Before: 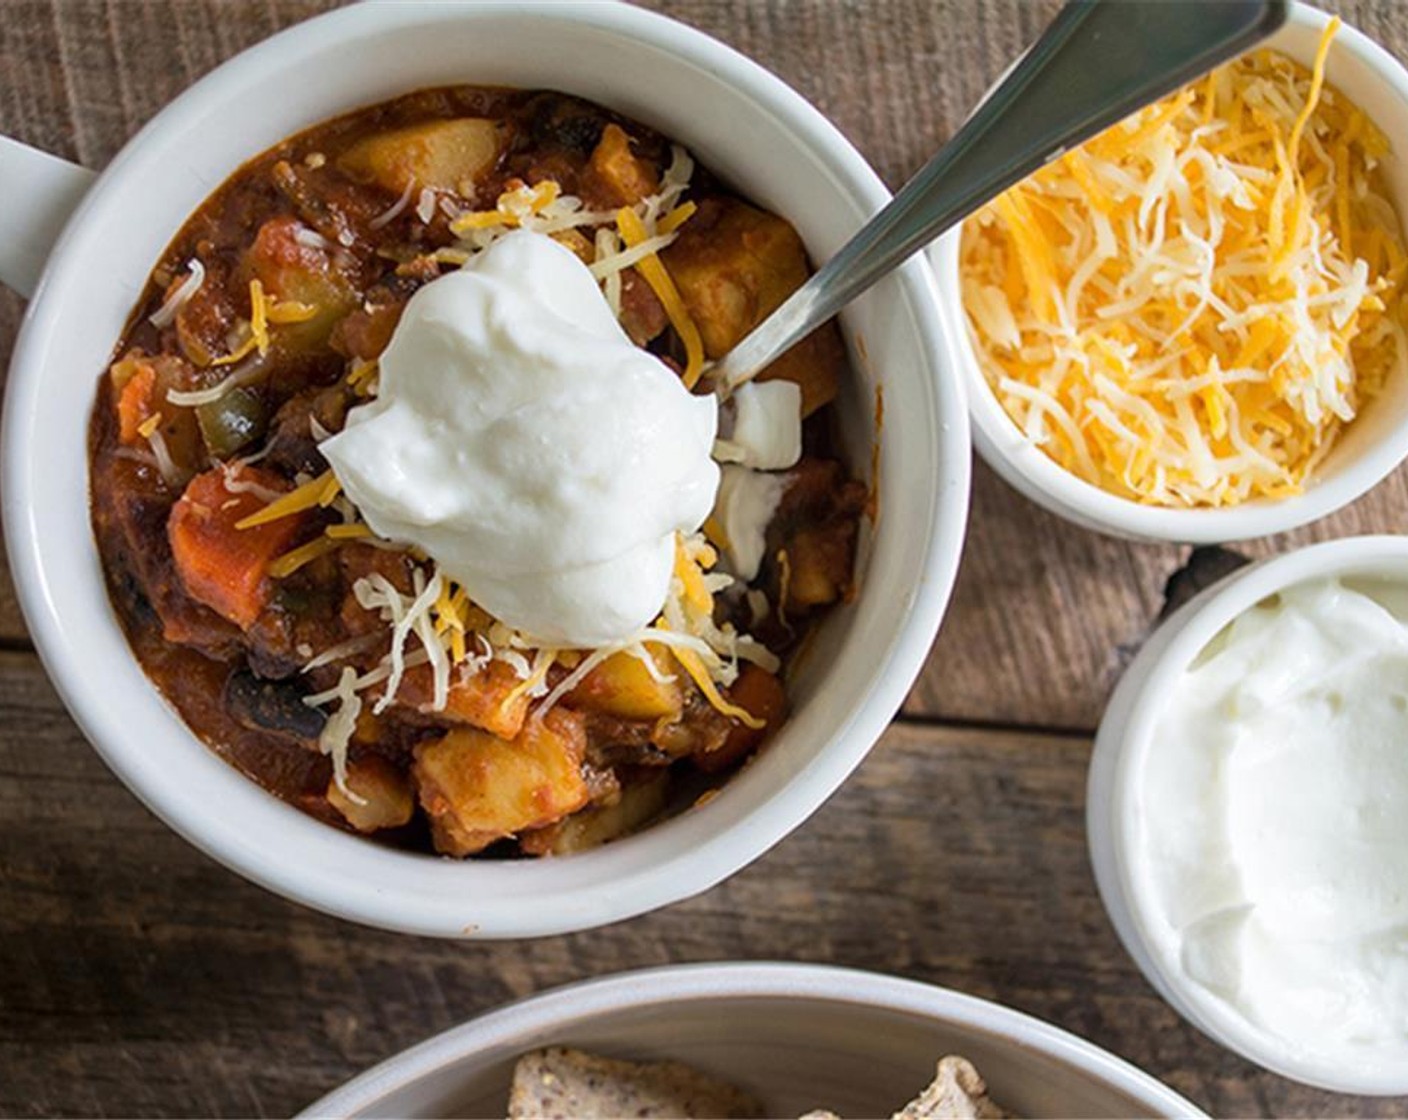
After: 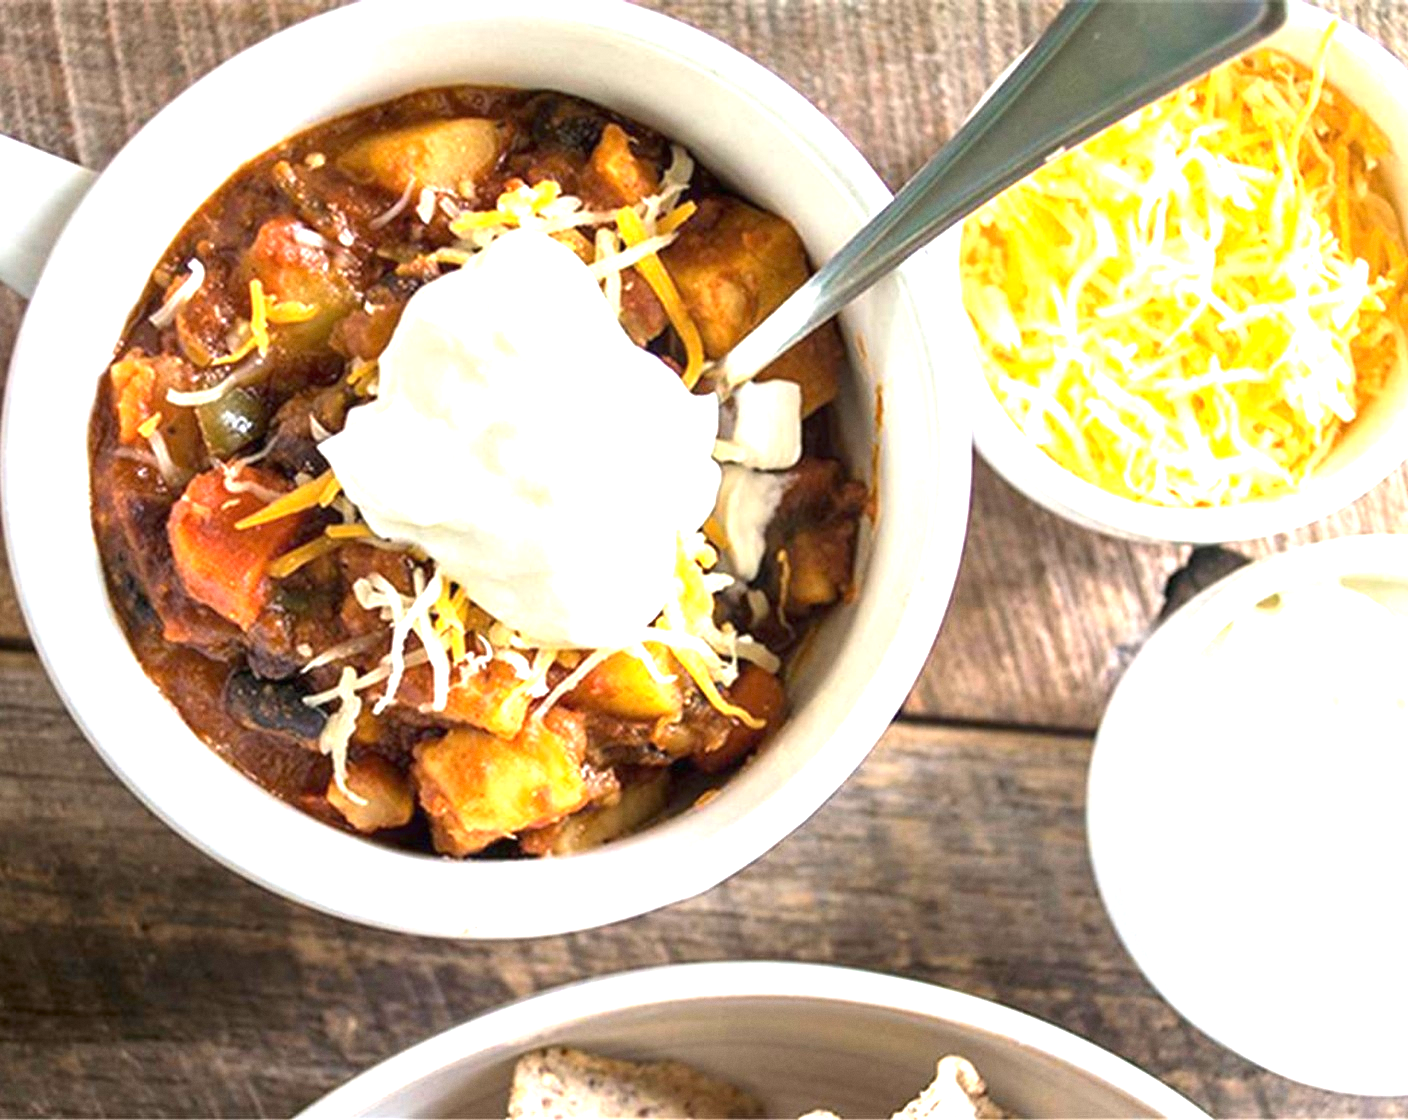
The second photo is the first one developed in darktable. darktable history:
grain: coarseness 0.09 ISO, strength 10%
exposure: black level correction 0, exposure 1.675 EV, compensate exposure bias true, compensate highlight preservation false
base curve: curves: ch0 [(0, 0) (0.472, 0.455) (1, 1)], preserve colors none
